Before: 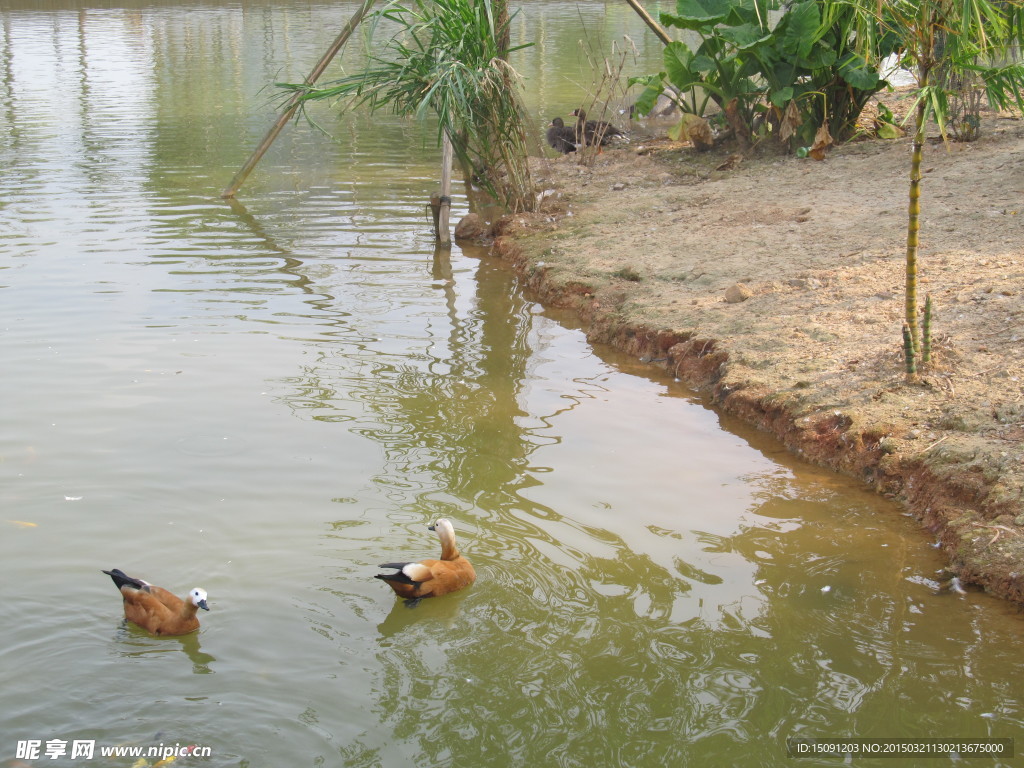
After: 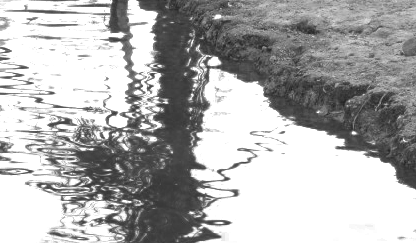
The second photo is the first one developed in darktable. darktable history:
color zones: curves: ch0 [(0.287, 0.048) (0.493, 0.484) (0.737, 0.816)]; ch1 [(0, 0) (0.143, 0) (0.286, 0) (0.429, 0) (0.571, 0) (0.714, 0) (0.857, 0)]
tone equalizer: smoothing diameter 24.95%, edges refinement/feathering 7.89, preserve details guided filter
color balance rgb: global offset › hue 169.02°, perceptual saturation grading › global saturation 28.316%, perceptual saturation grading › mid-tones 12.29%, perceptual saturation grading › shadows 9.827%, perceptual brilliance grading › global brilliance 15.147%, perceptual brilliance grading › shadows -34.232%, global vibrance 20%
local contrast: highlights 62%, detail 143%, midtone range 0.422
exposure: black level correction 0, exposure 0.699 EV, compensate exposure bias true, compensate highlight preservation false
crop: left 31.623%, top 32.278%, right 27.701%, bottom 36.05%
